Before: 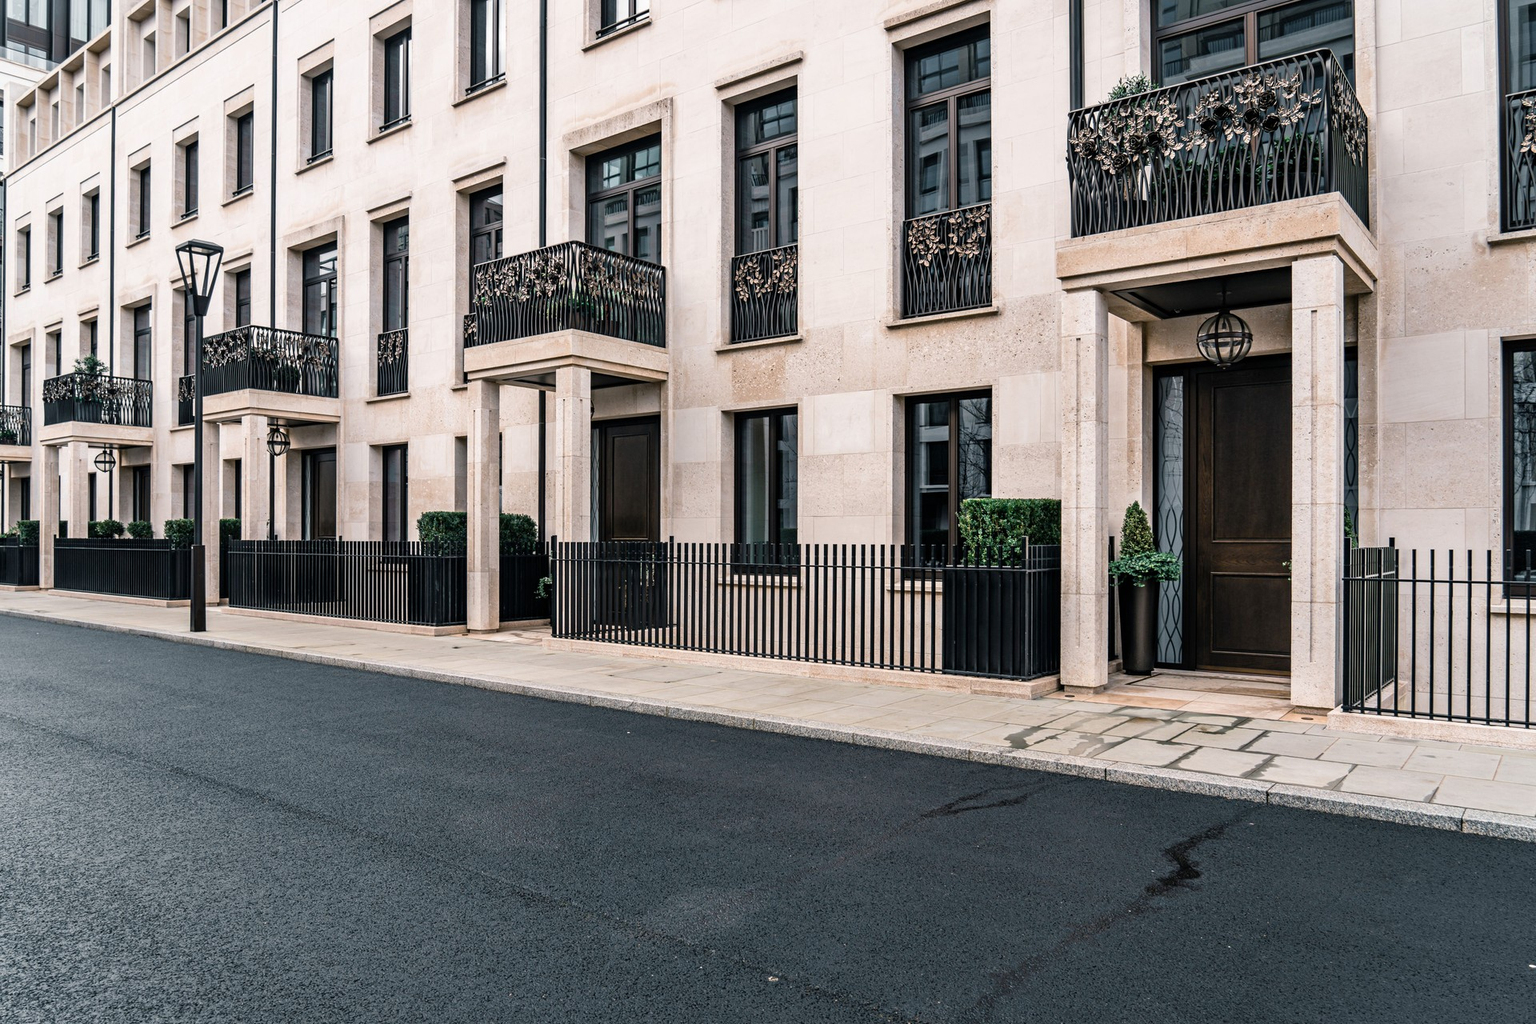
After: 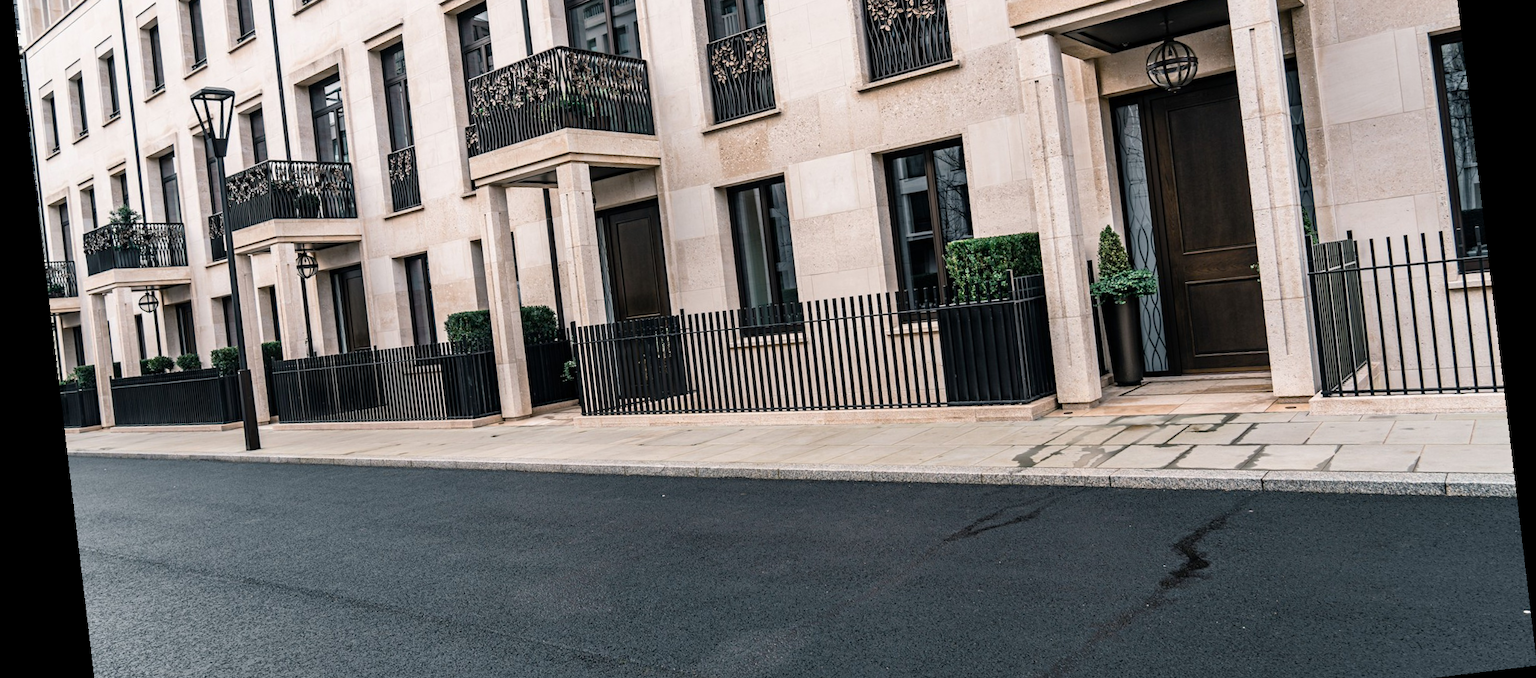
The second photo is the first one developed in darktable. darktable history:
crop and rotate: top 25.357%, bottom 13.942%
rotate and perspective: rotation -6.83°, automatic cropping off
